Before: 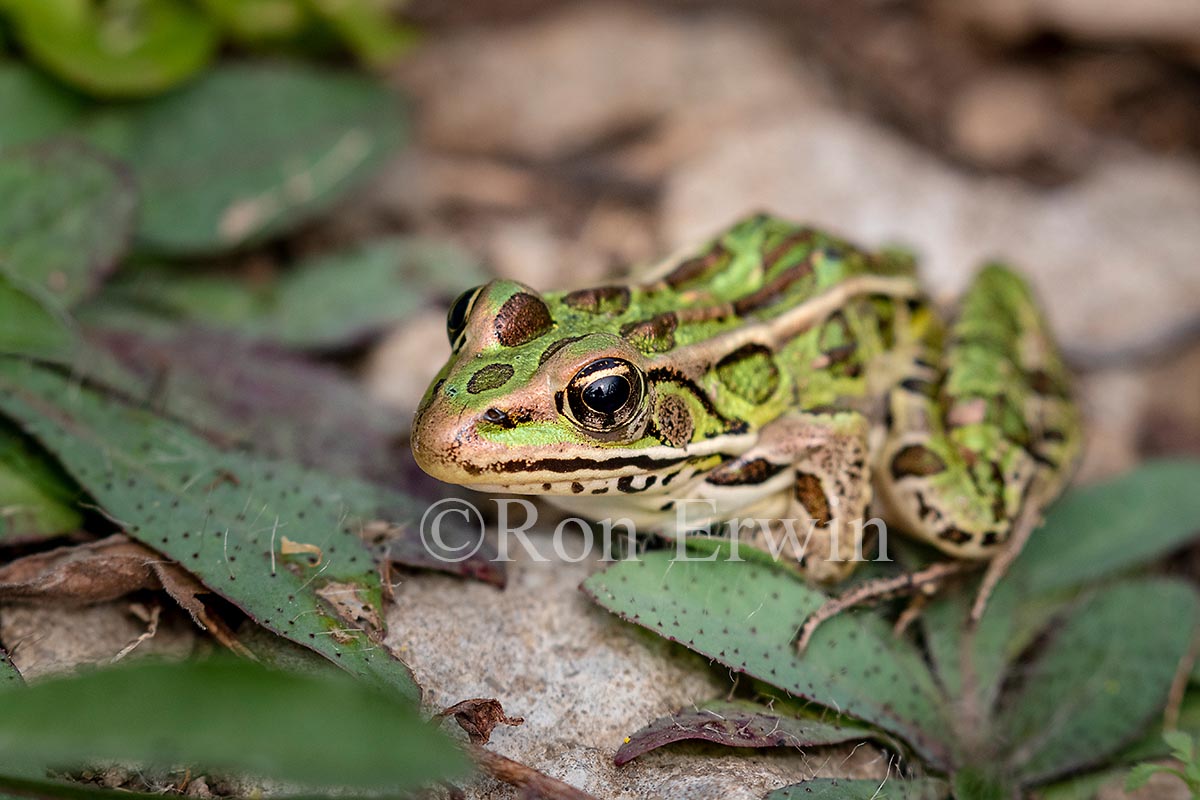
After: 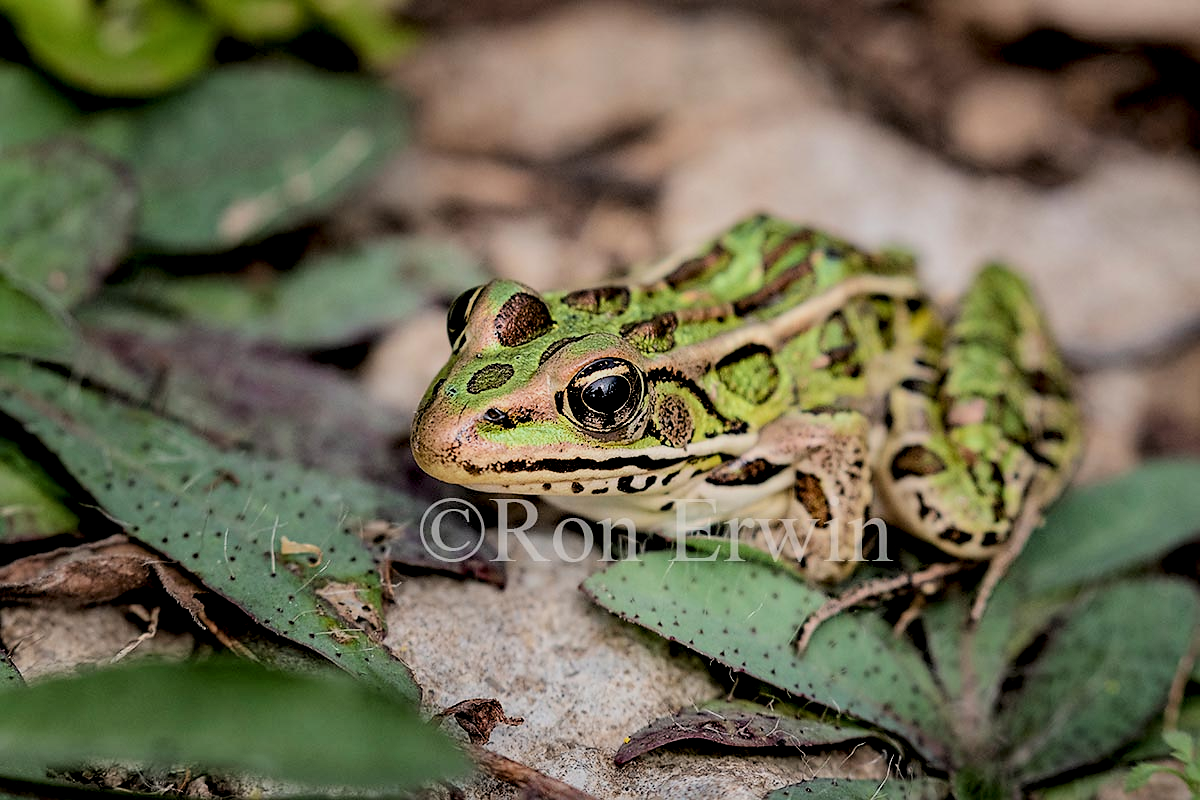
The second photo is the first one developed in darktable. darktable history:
filmic rgb: black relative exposure -6.15 EV, white relative exposure 6.96 EV, hardness 2.23, color science v6 (2022)
local contrast: highlights 123%, shadows 126%, detail 140%, midtone range 0.254
color balance rgb: global vibrance 10%
sharpen: radius 1.458, amount 0.398, threshold 1.271
